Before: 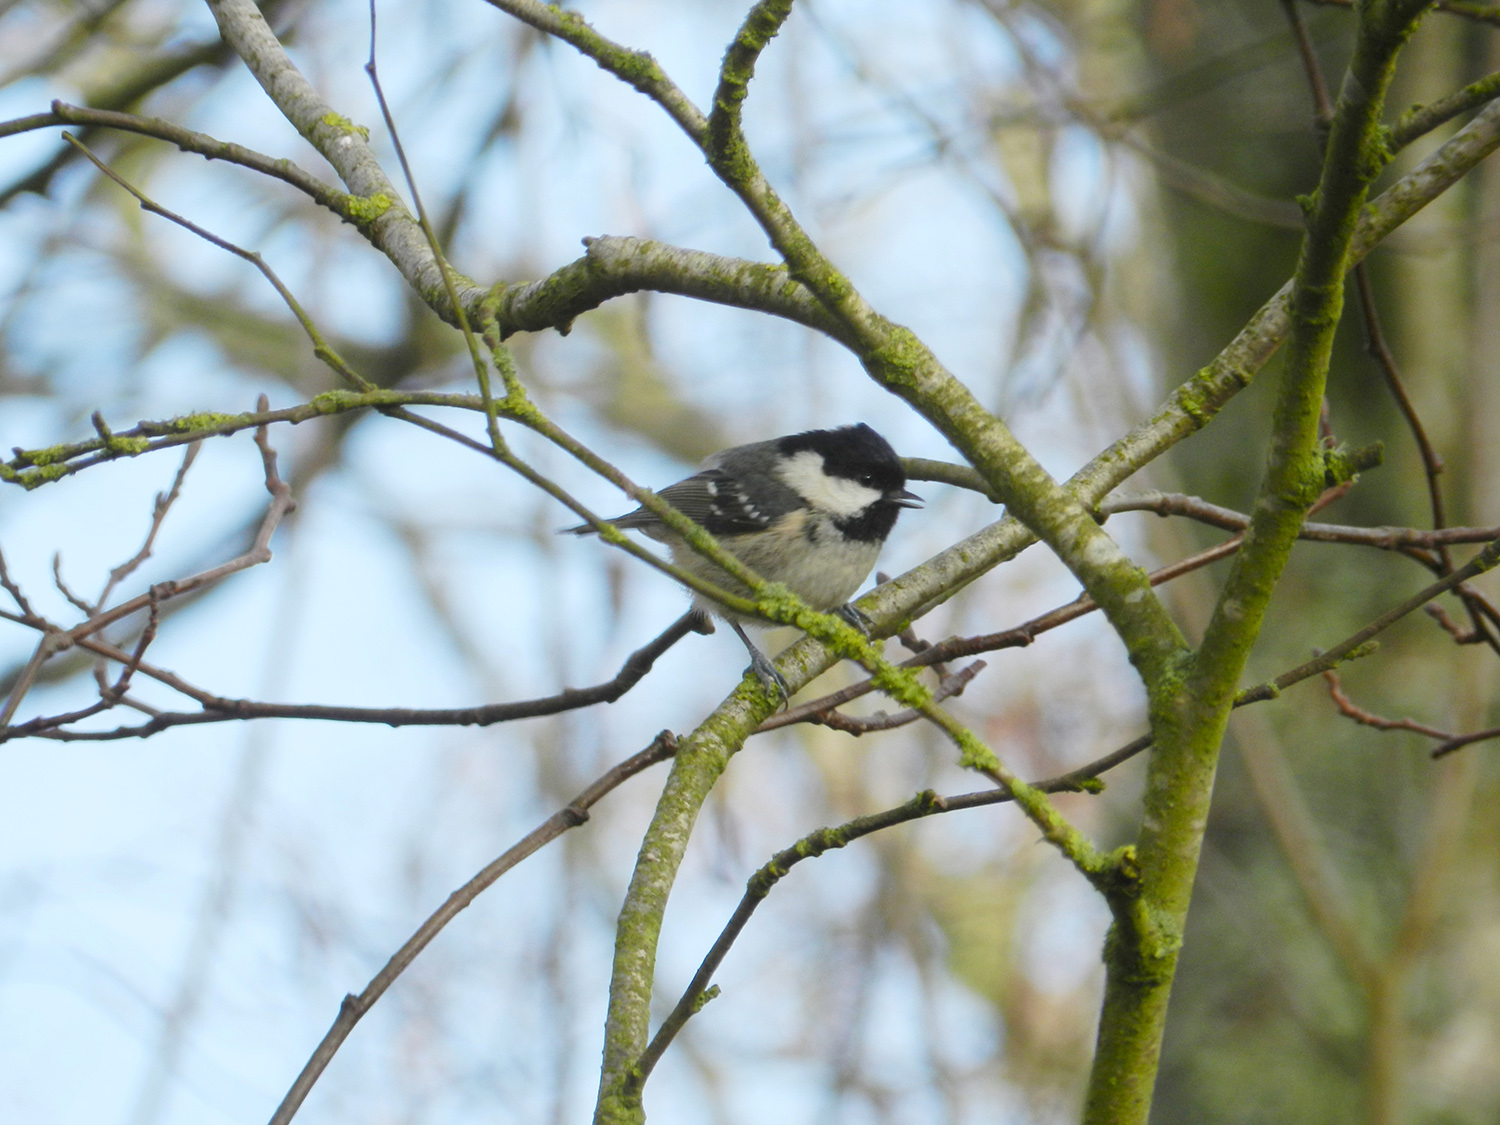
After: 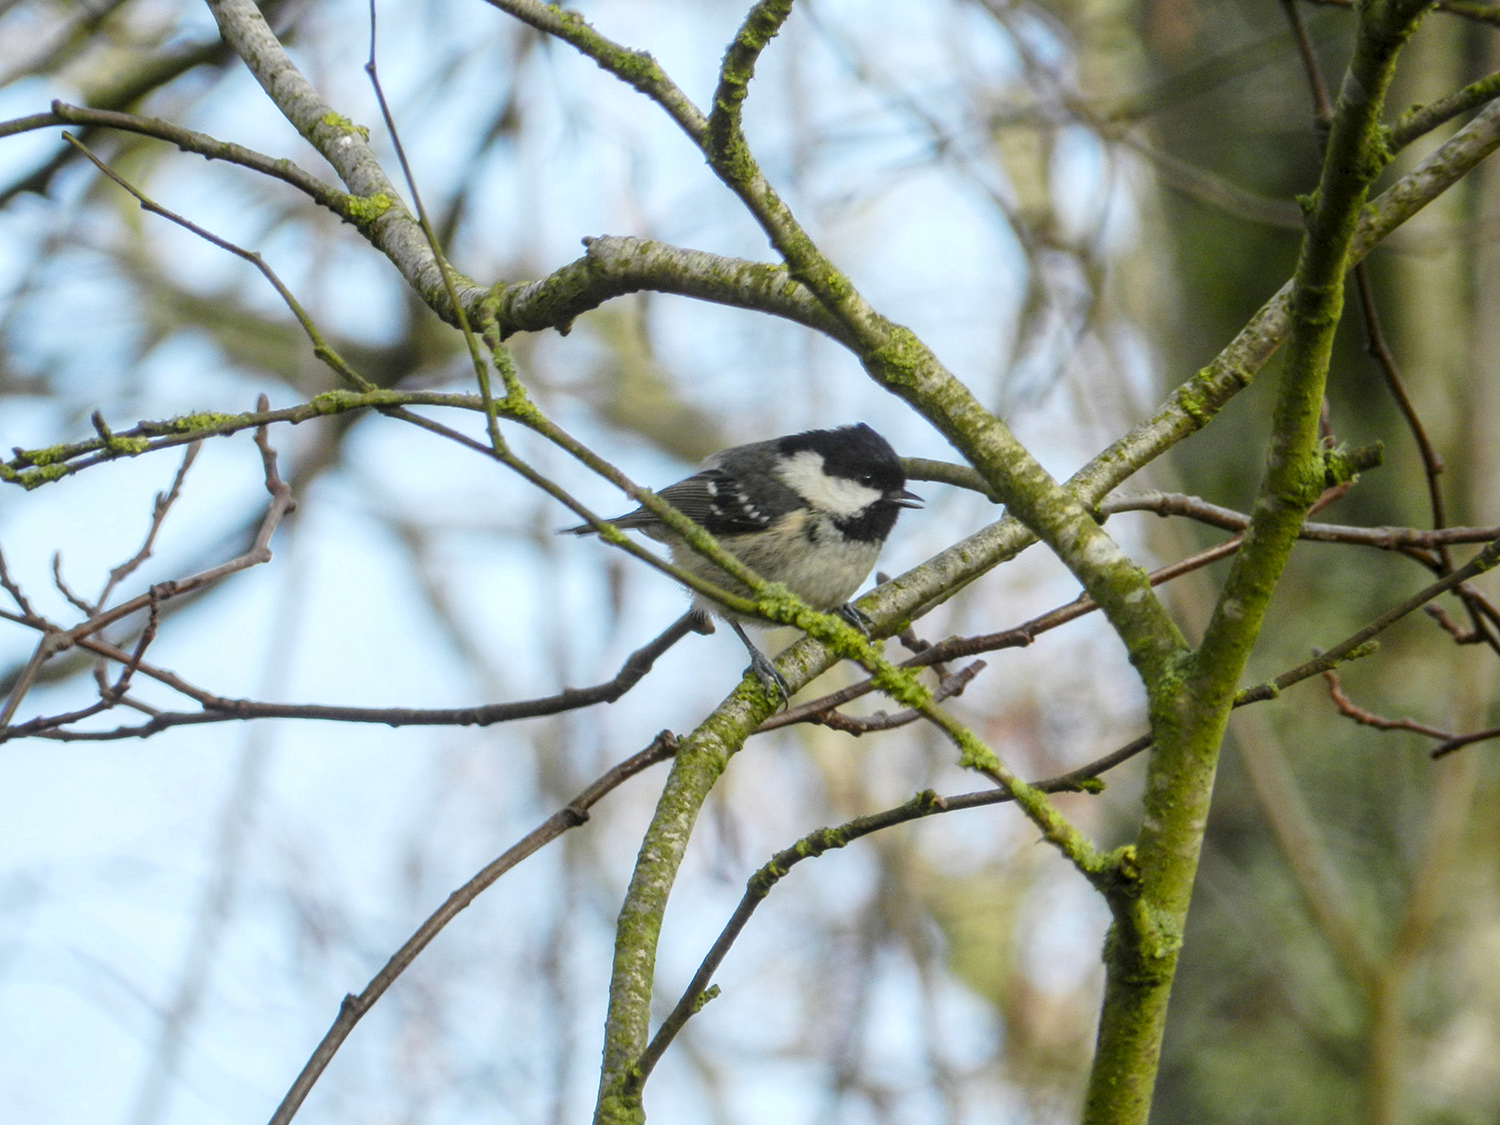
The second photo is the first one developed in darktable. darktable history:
local contrast: highlights 61%, detail 143%, midtone range 0.429
